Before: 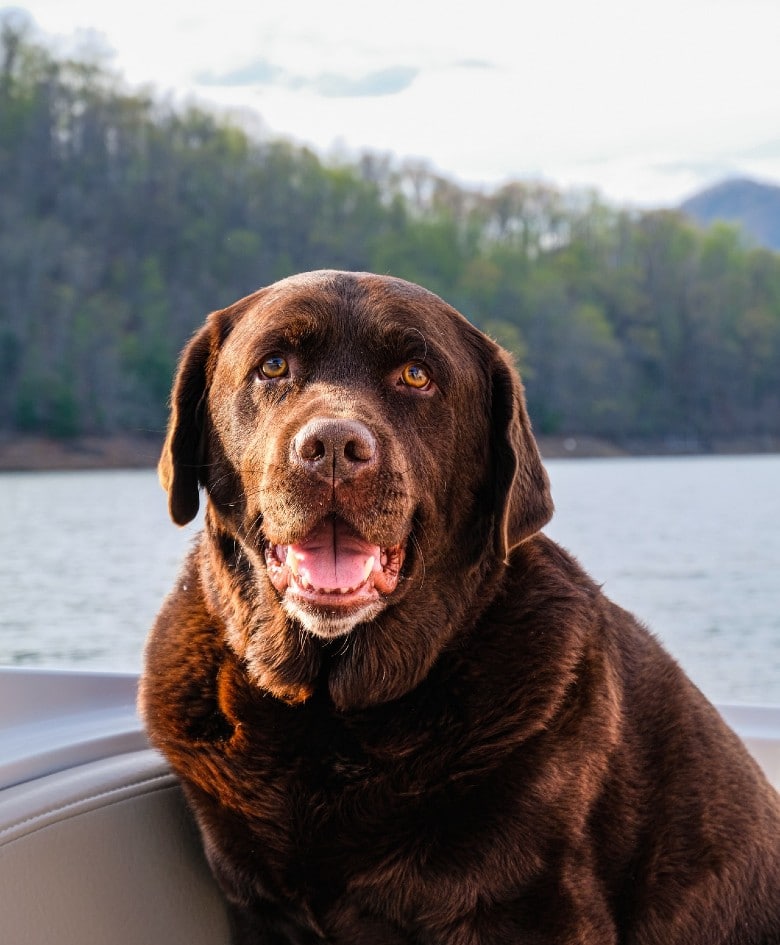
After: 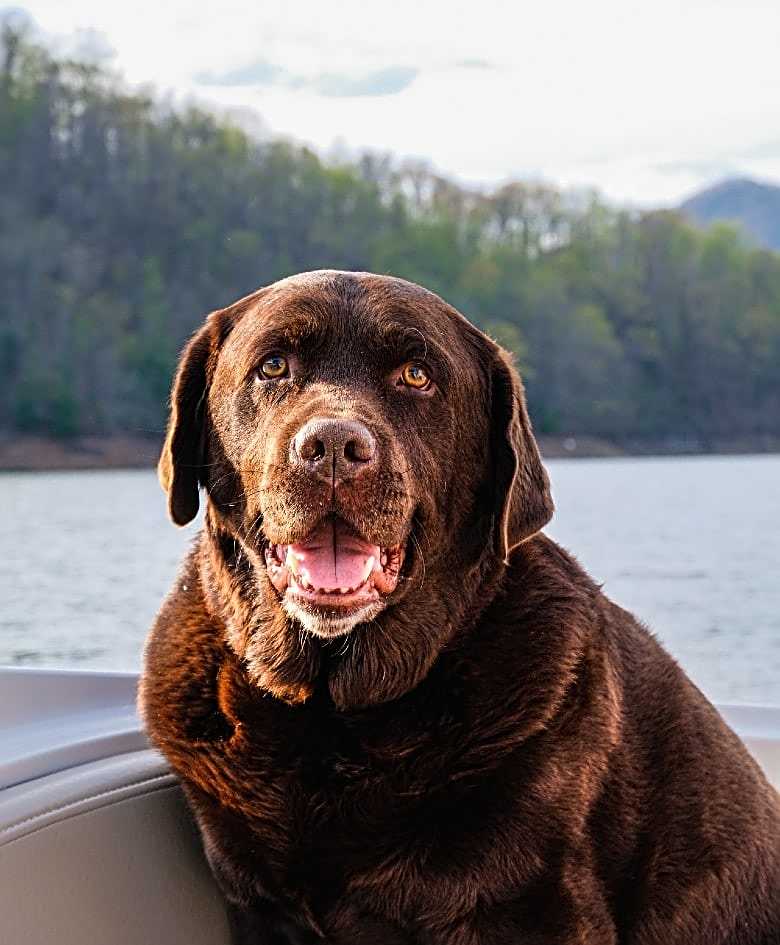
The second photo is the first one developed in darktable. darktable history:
sharpen: radius 2.537, amount 0.634
